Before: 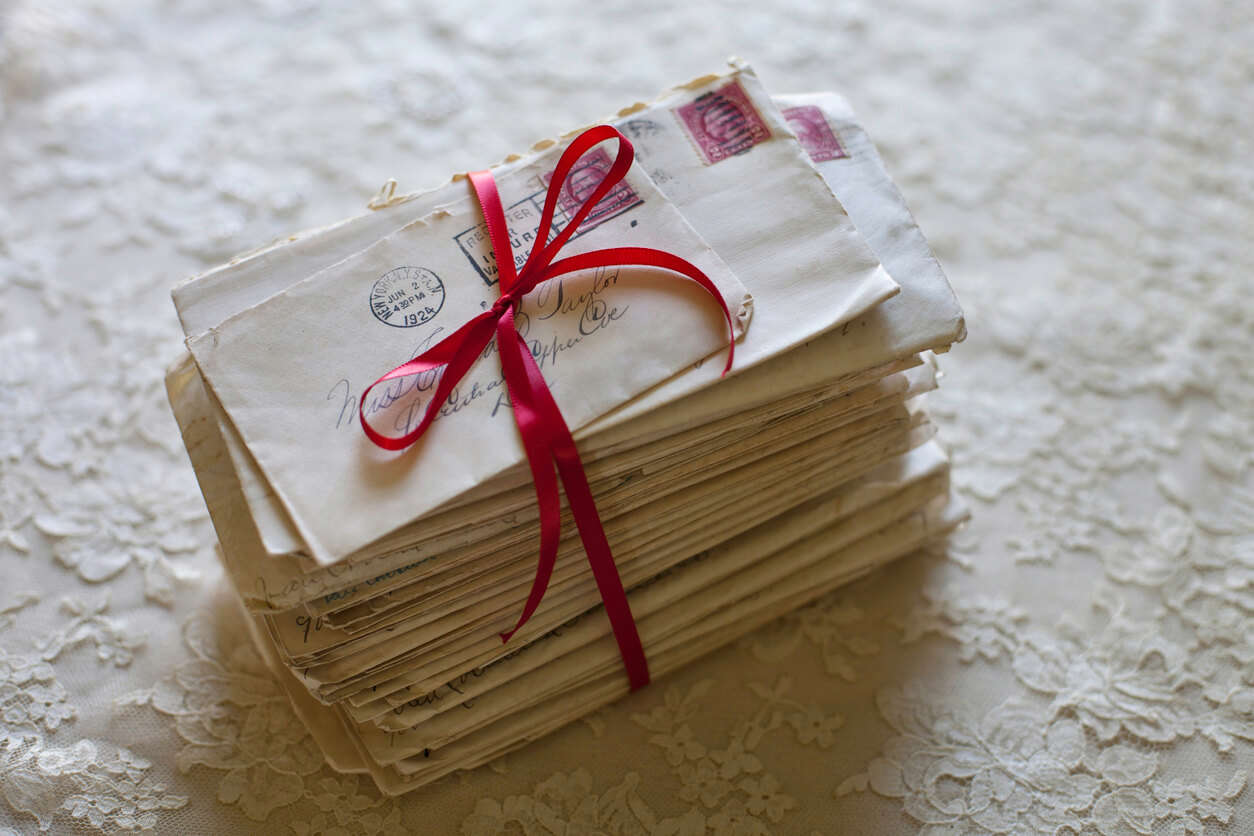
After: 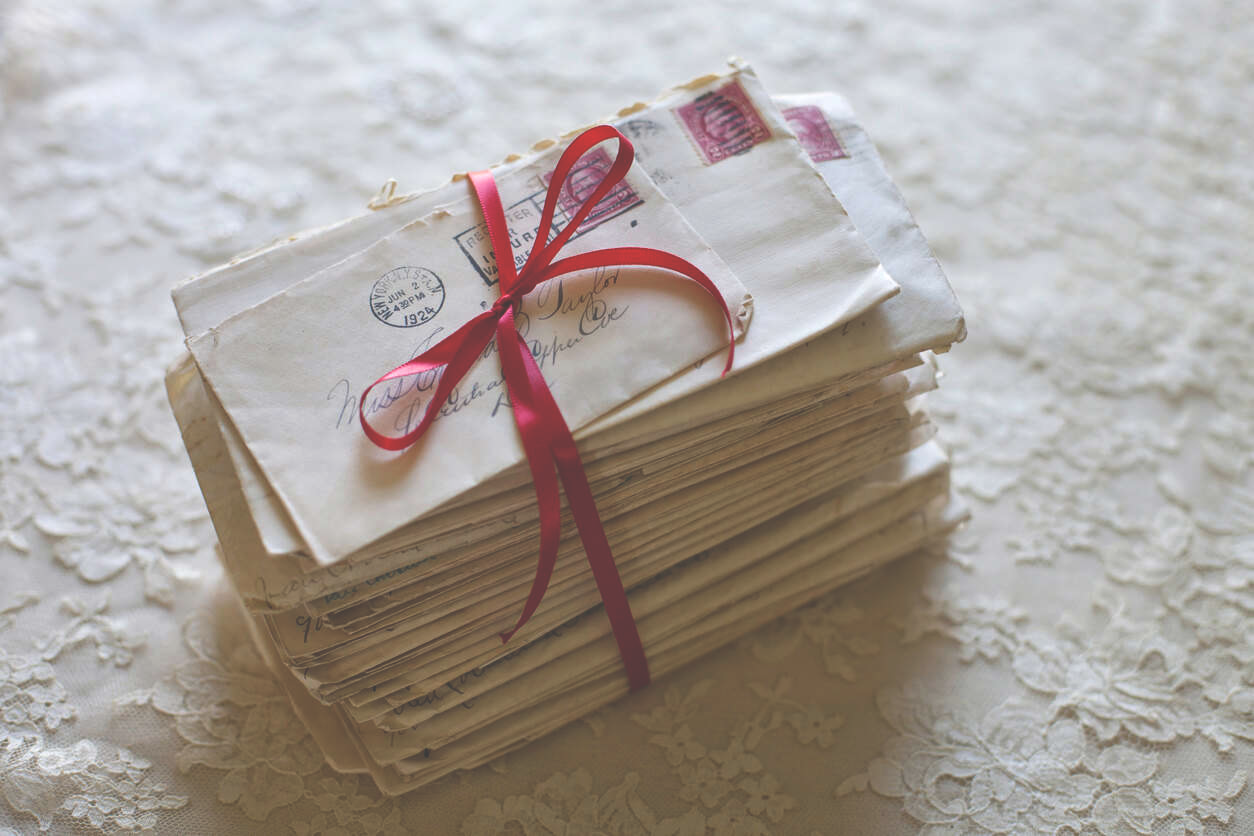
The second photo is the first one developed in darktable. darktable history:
exposure: black level correction -0.042, exposure 0.064 EV, compensate highlight preservation false
